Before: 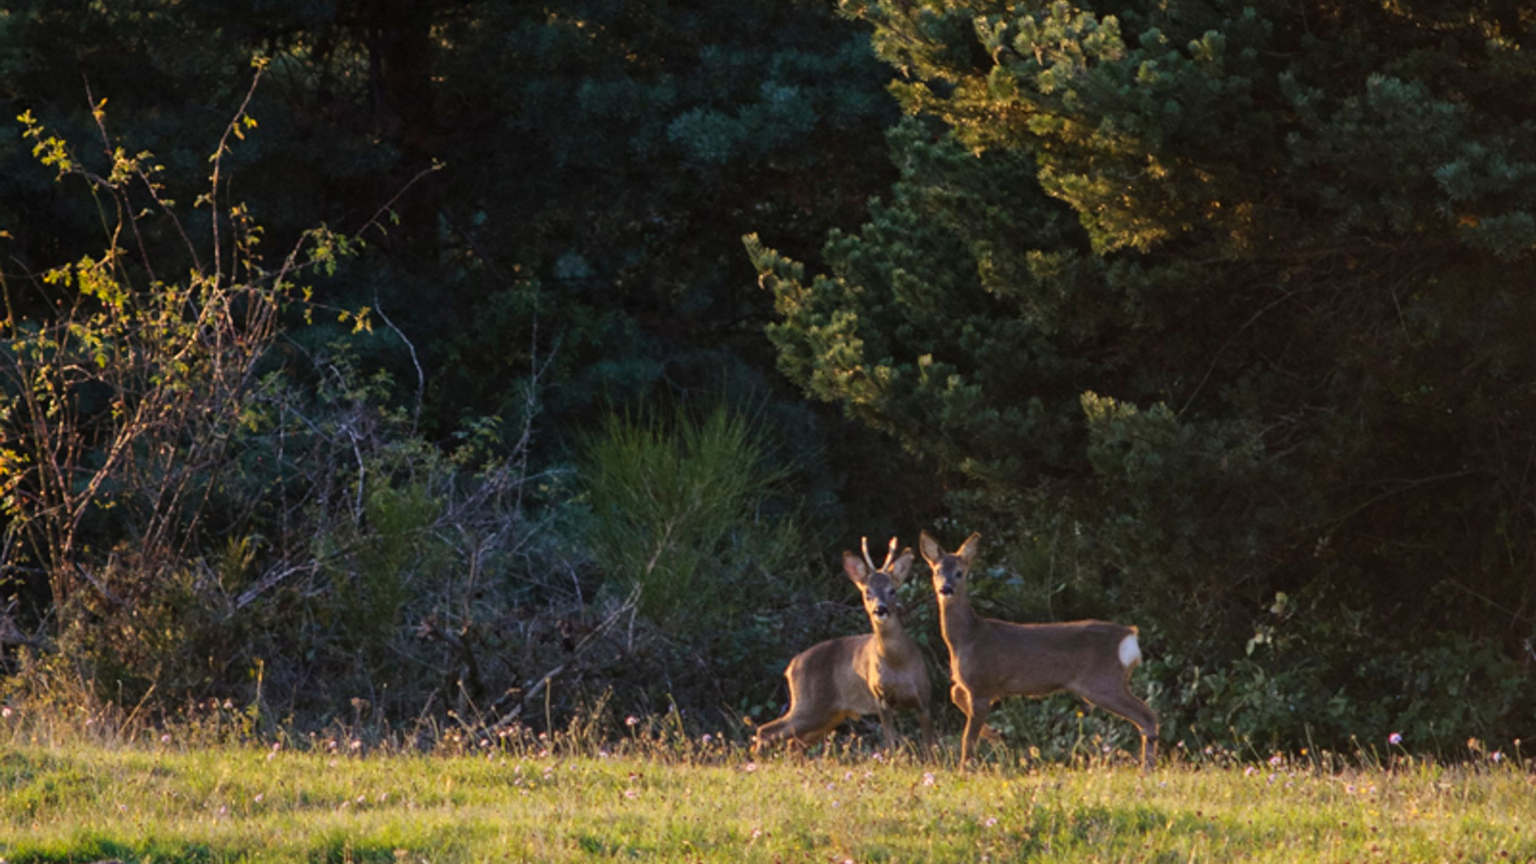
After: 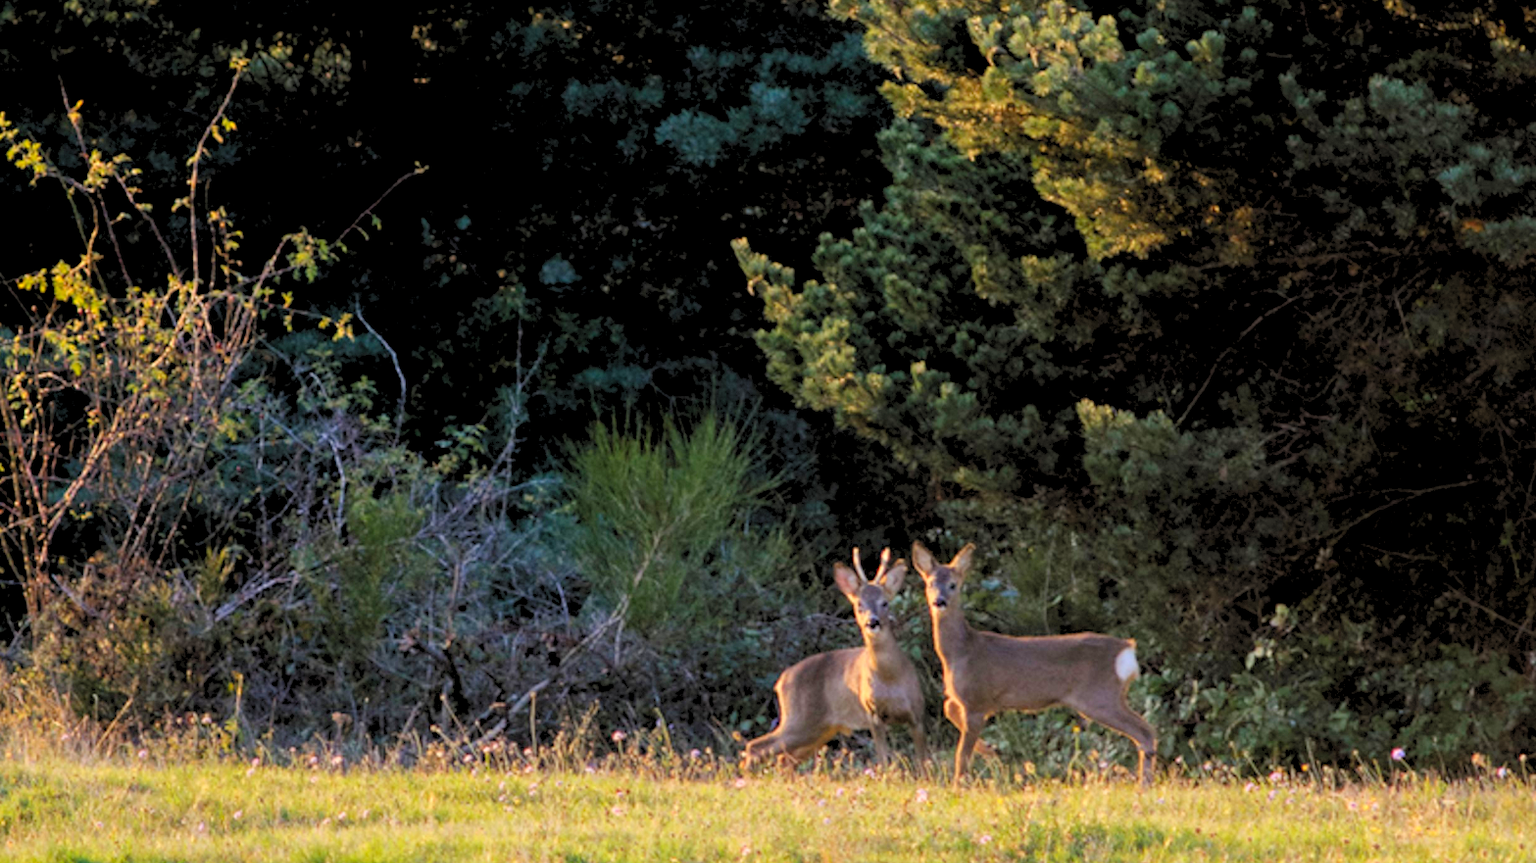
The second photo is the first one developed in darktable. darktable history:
levels: levels [0.093, 0.434, 0.988]
crop: left 1.743%, right 0.268%, bottom 2.011%
